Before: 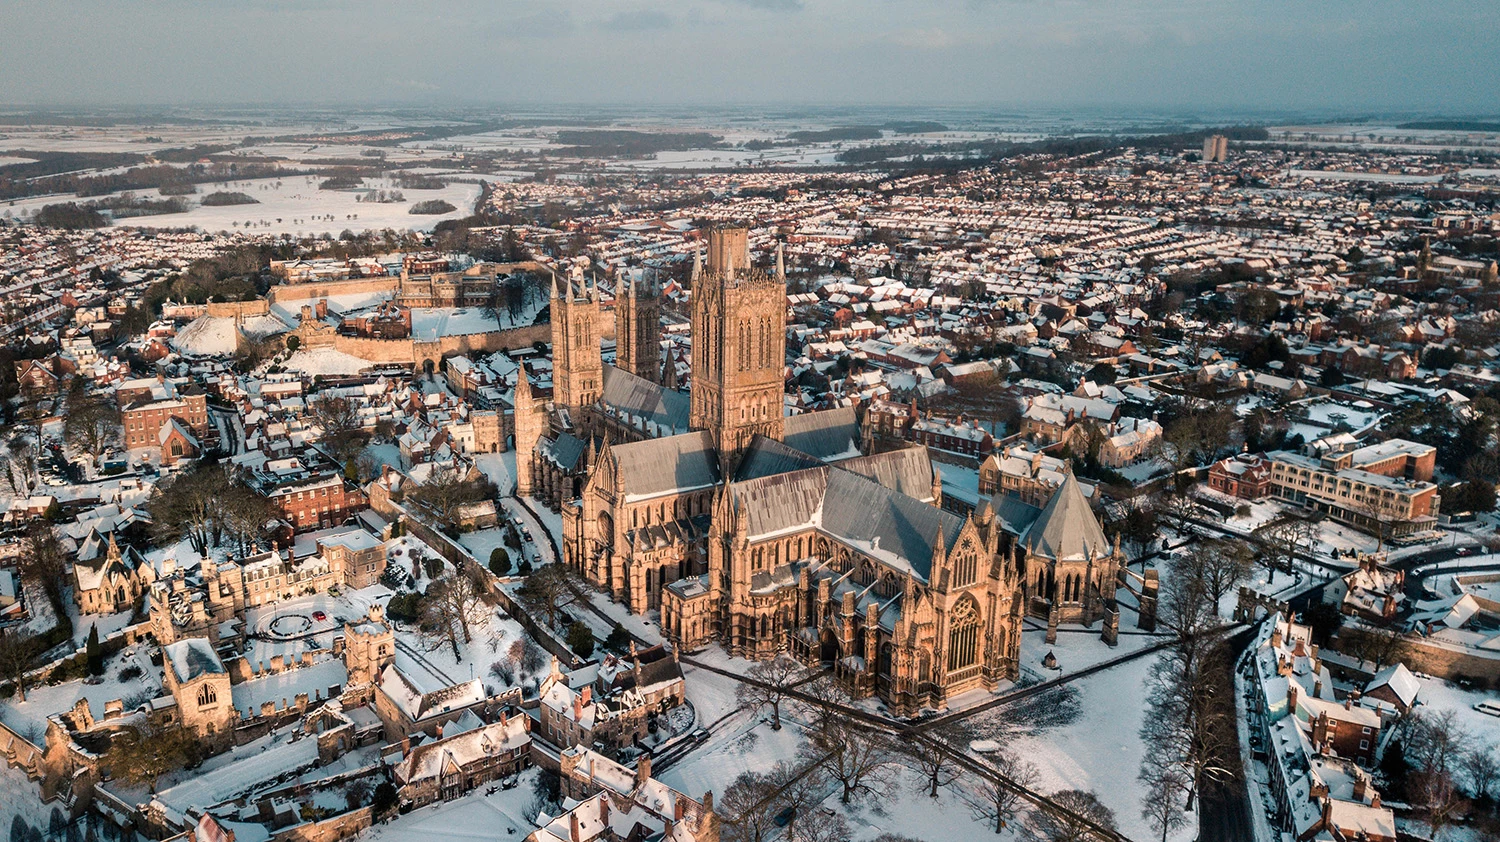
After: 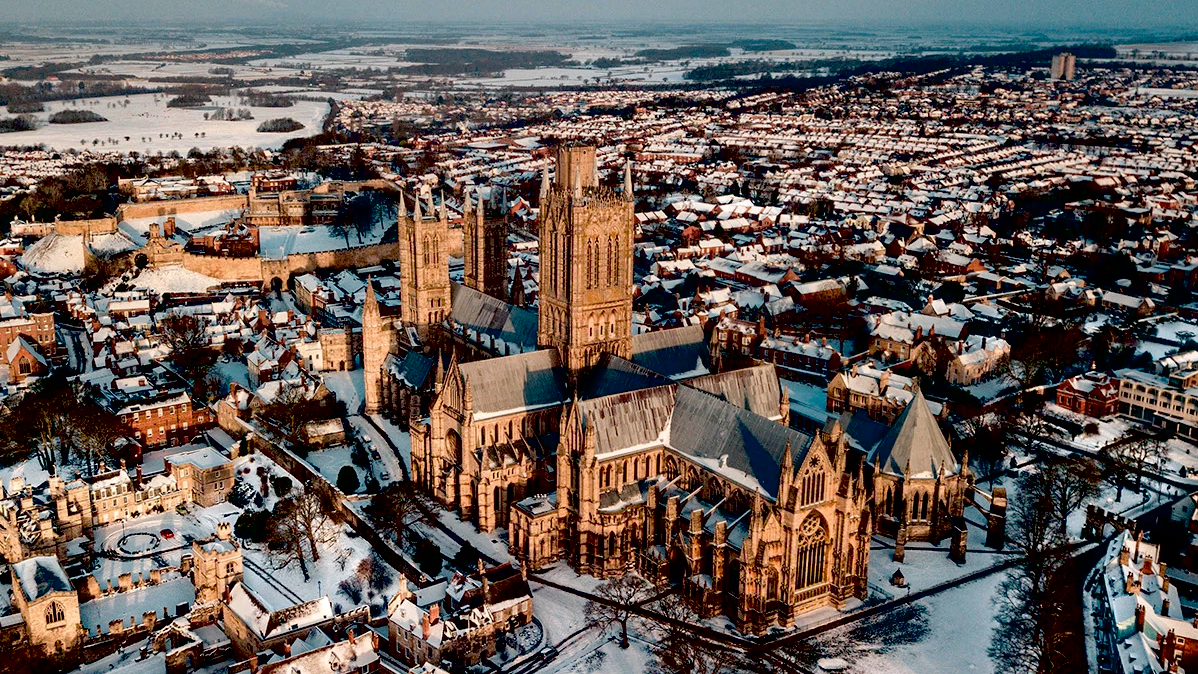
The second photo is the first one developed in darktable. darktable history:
haze removal: compatibility mode true, adaptive false
local contrast: mode bilateral grid, contrast 20, coarseness 50, detail 119%, midtone range 0.2
crop and rotate: left 10.139%, top 9.809%, right 9.964%, bottom 10.134%
exposure: black level correction 0.054, exposure -0.031 EV, compensate highlight preservation false
